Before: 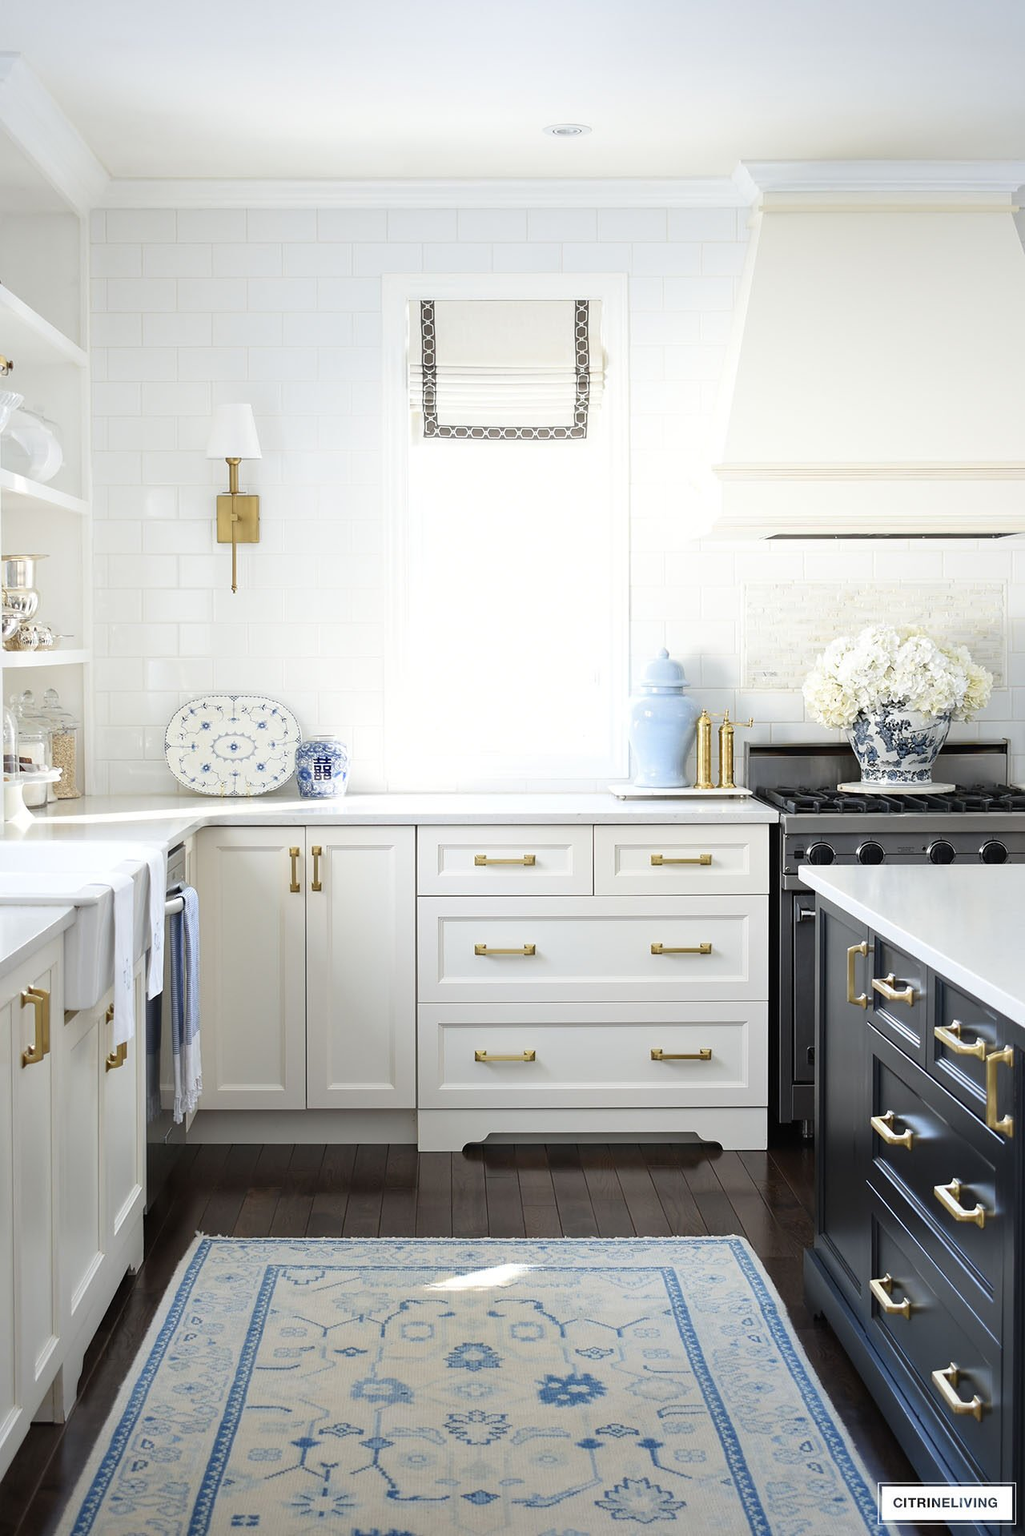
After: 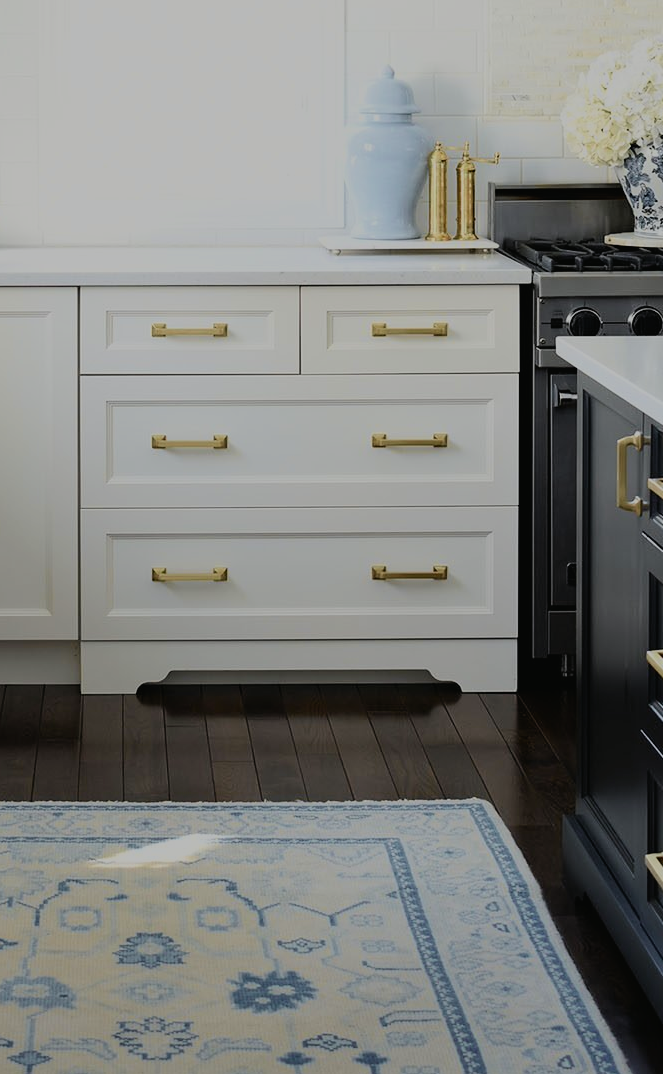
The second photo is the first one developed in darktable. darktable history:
tone equalizer: on, module defaults
contrast brightness saturation: saturation -0.04
color correction: highlights a* 0.003, highlights b* -0.283
tone curve: curves: ch0 [(0, 0.014) (0.036, 0.047) (0.15, 0.156) (0.27, 0.258) (0.511, 0.506) (0.761, 0.741) (1, 0.919)]; ch1 [(0, 0) (0.179, 0.173) (0.322, 0.32) (0.429, 0.431) (0.502, 0.5) (0.519, 0.522) (0.562, 0.575) (0.631, 0.65) (0.72, 0.692) (1, 1)]; ch2 [(0, 0) (0.29, 0.295) (0.404, 0.436) (0.497, 0.498) (0.533, 0.556) (0.599, 0.607) (0.696, 0.707) (1, 1)], color space Lab, independent channels, preserve colors none
filmic rgb: black relative exposure -7.65 EV, white relative exposure 4.56 EV, hardness 3.61, color science v6 (2022)
exposure: exposure -0.582 EV, compensate highlight preservation false
crop: left 34.479%, top 38.822%, right 13.718%, bottom 5.172%
